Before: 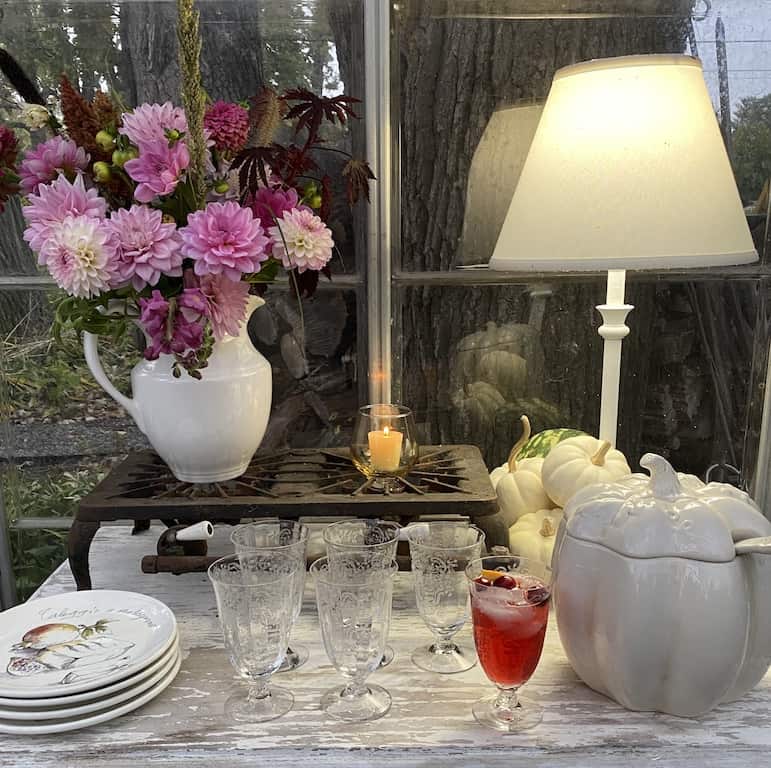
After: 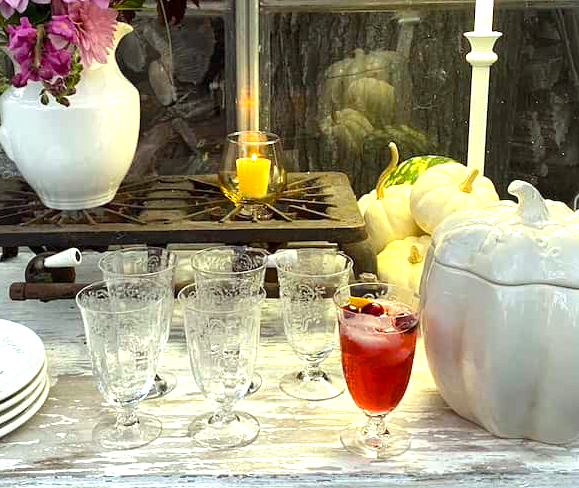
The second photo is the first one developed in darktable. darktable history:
color correction: highlights a* -8.08, highlights b* 3.28
local contrast: mode bilateral grid, contrast 21, coarseness 51, detail 119%, midtone range 0.2
tone equalizer: edges refinement/feathering 500, mask exposure compensation -1.57 EV, preserve details no
exposure: black level correction 0, exposure 0.498 EV, compensate highlight preservation false
crop and rotate: left 17.23%, top 35.634%, right 7.583%, bottom 0.803%
contrast brightness saturation: saturation -0.066
color balance rgb: perceptual saturation grading › global saturation 30.256%, perceptual brilliance grading › global brilliance 11.599%
